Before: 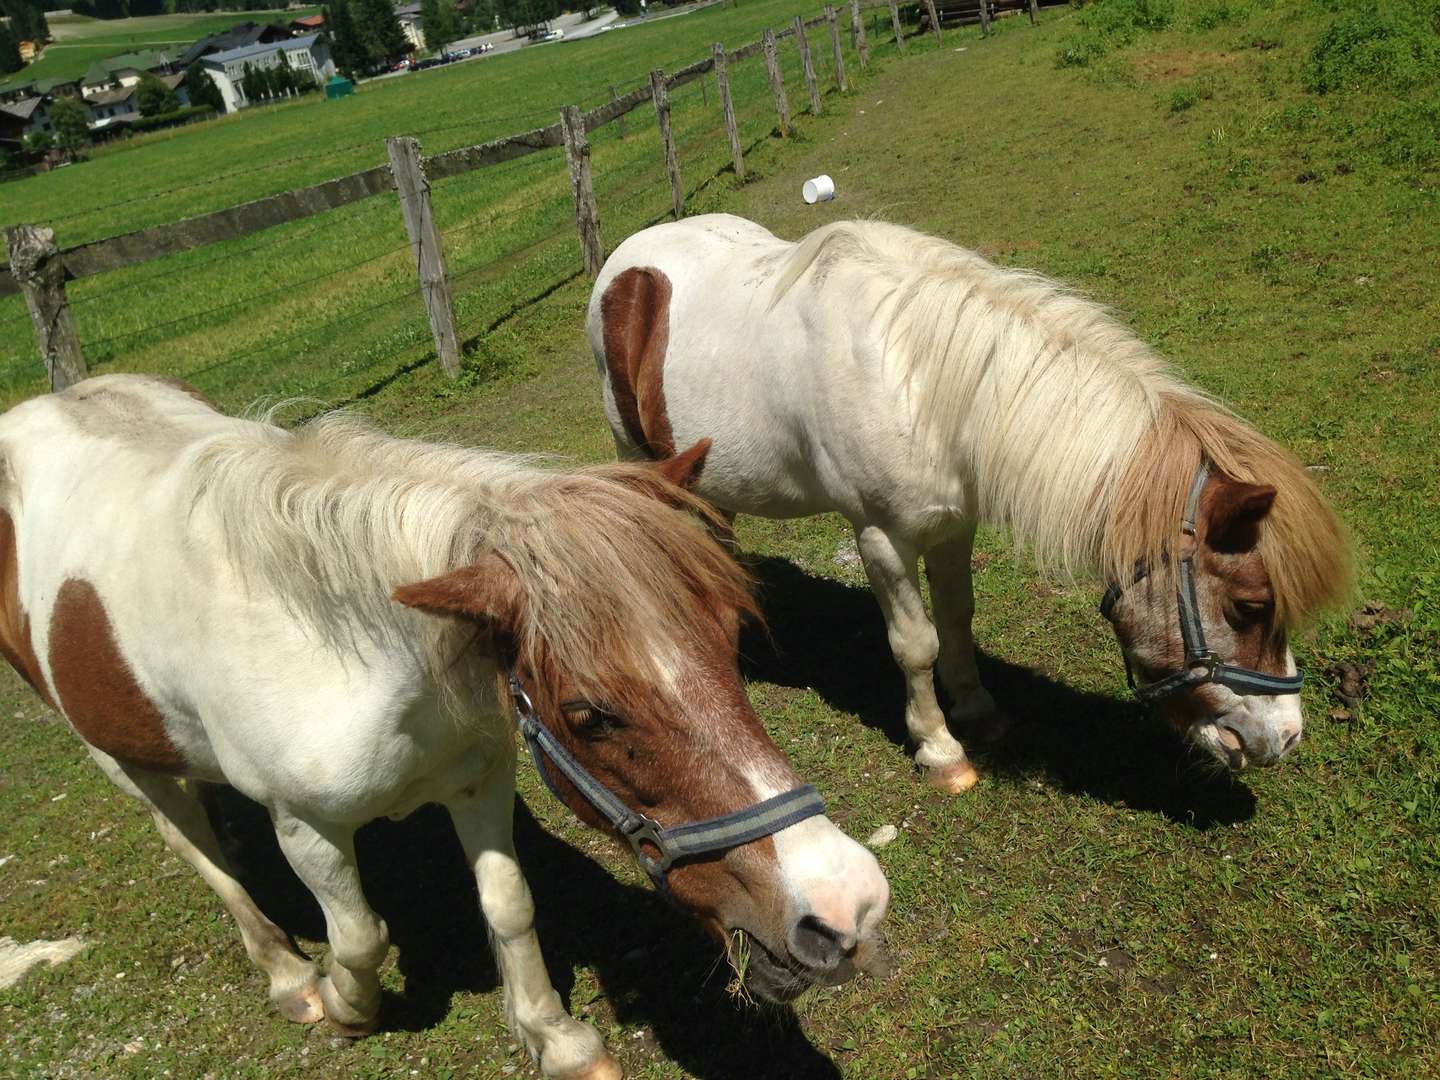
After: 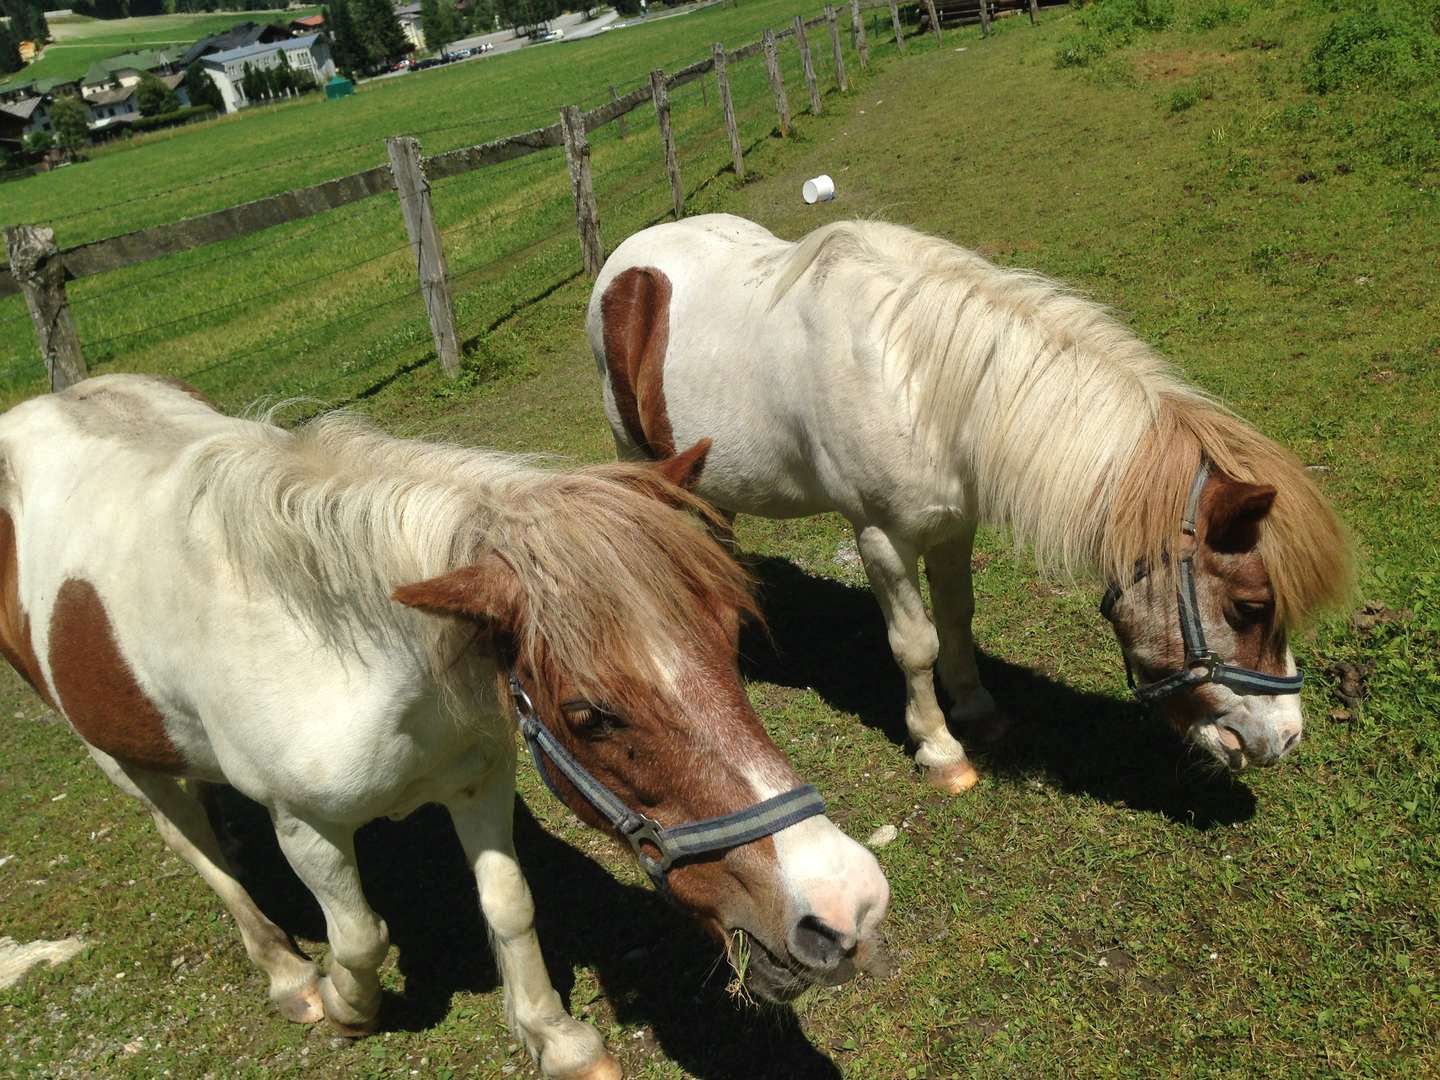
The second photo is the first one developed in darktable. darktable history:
tone equalizer: edges refinement/feathering 500, mask exposure compensation -1.57 EV, preserve details no
shadows and highlights: highlights color adjustment 32.42%, low approximation 0.01, soften with gaussian
